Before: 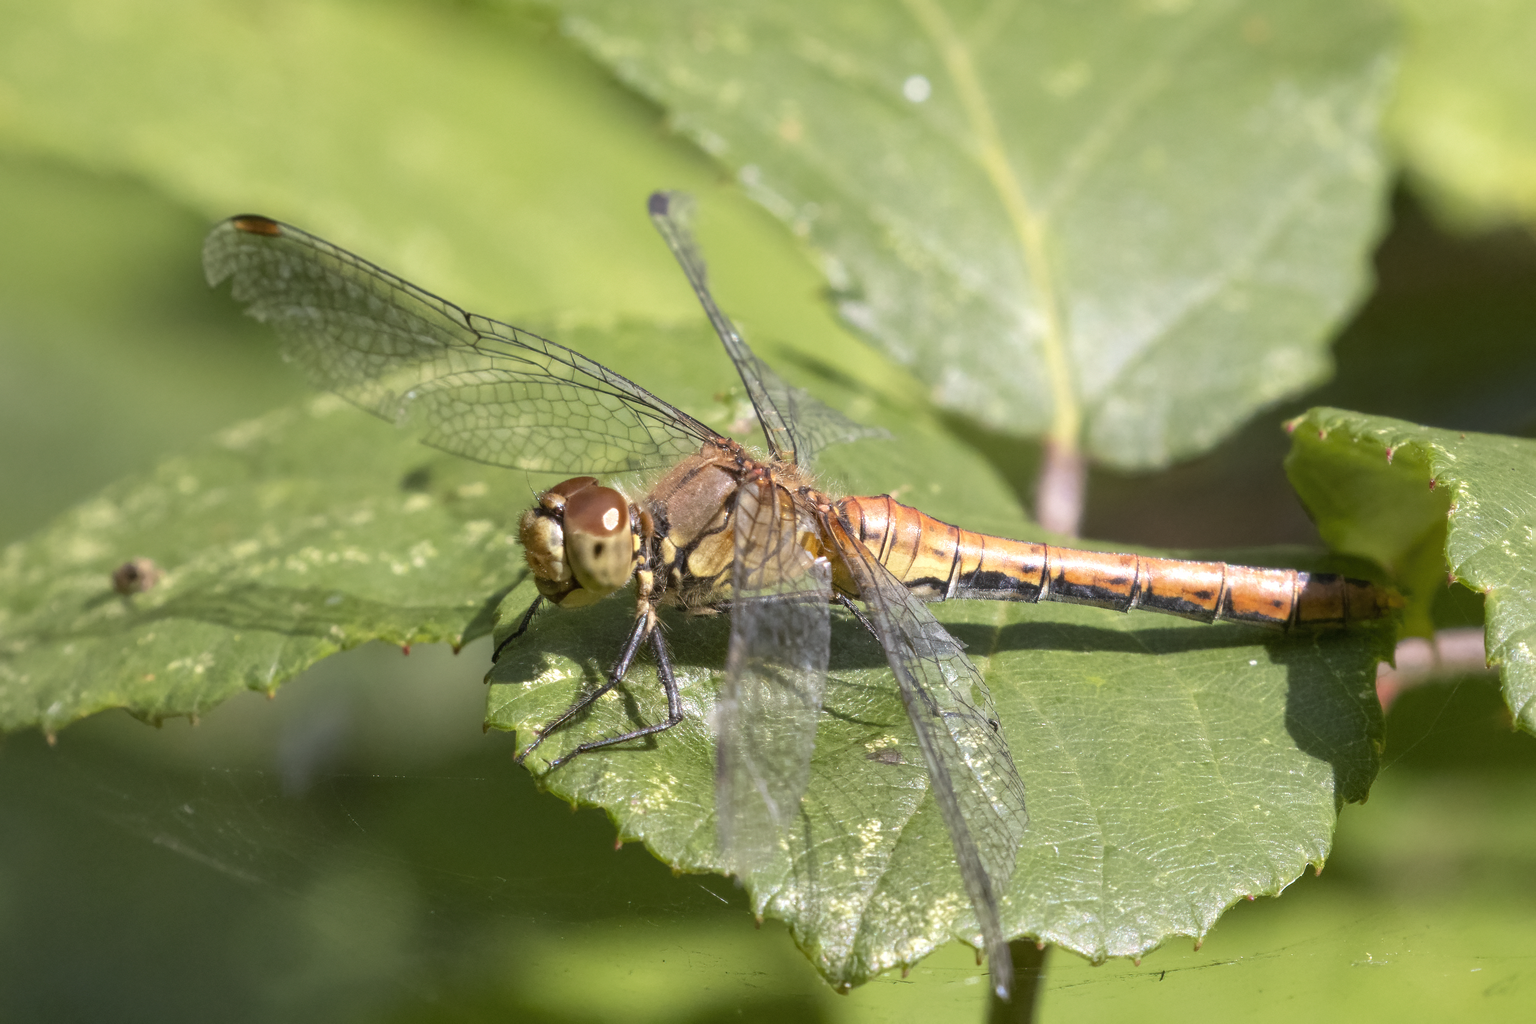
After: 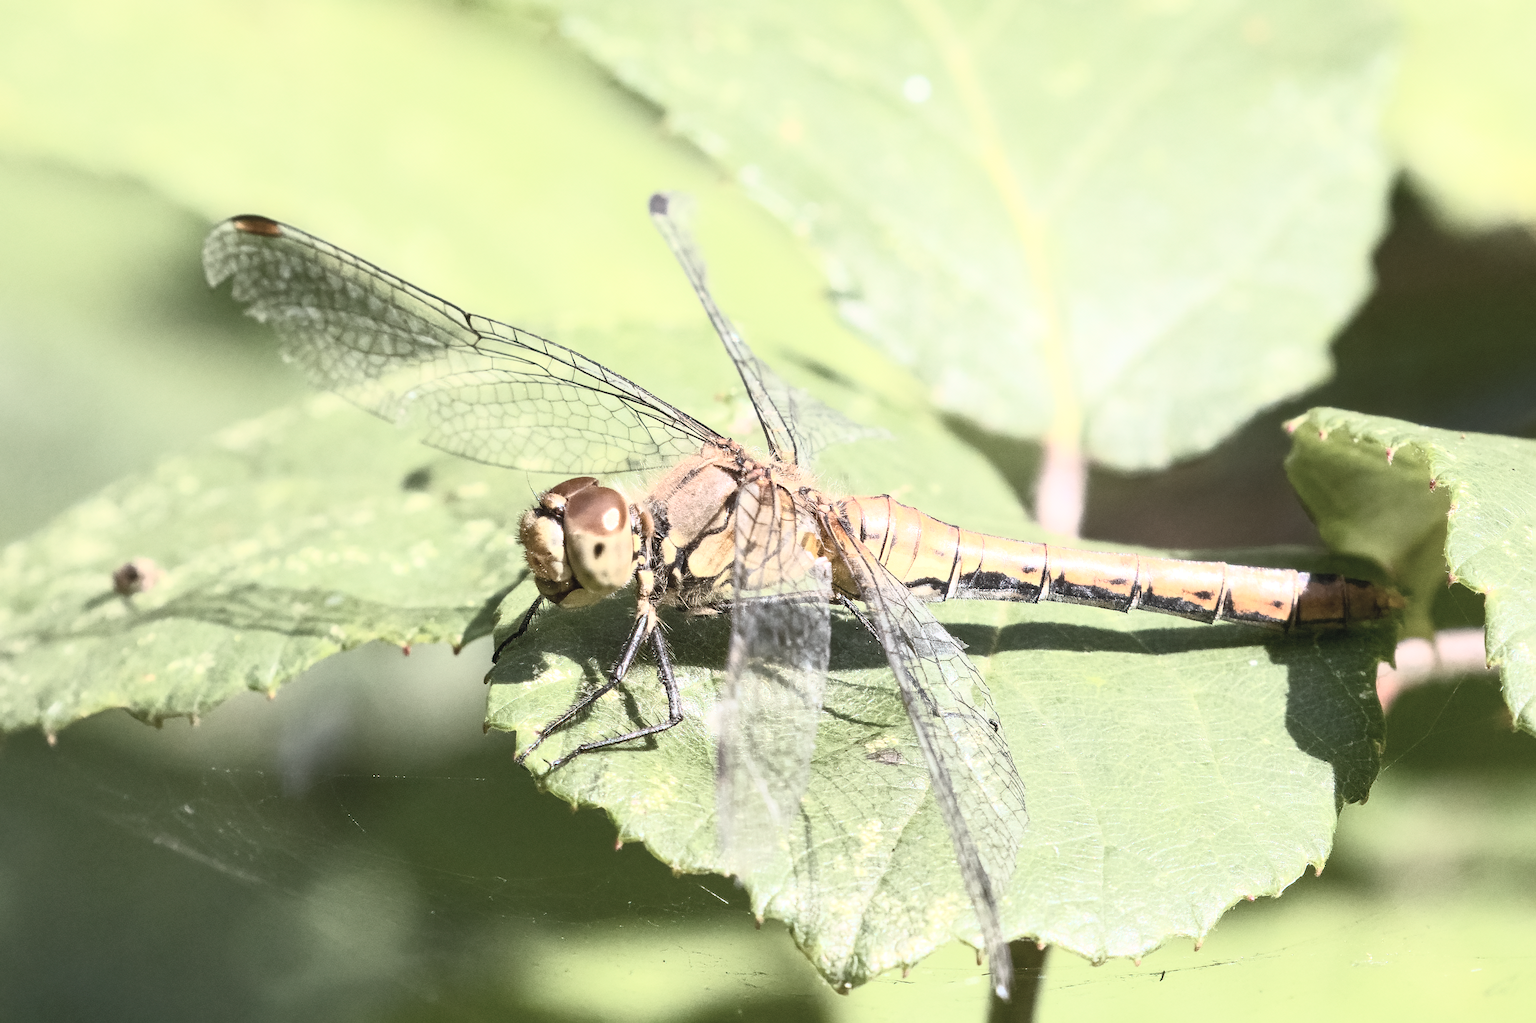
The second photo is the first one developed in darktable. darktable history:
sharpen: on, module defaults
contrast brightness saturation: contrast 0.564, brightness 0.576, saturation -0.35
